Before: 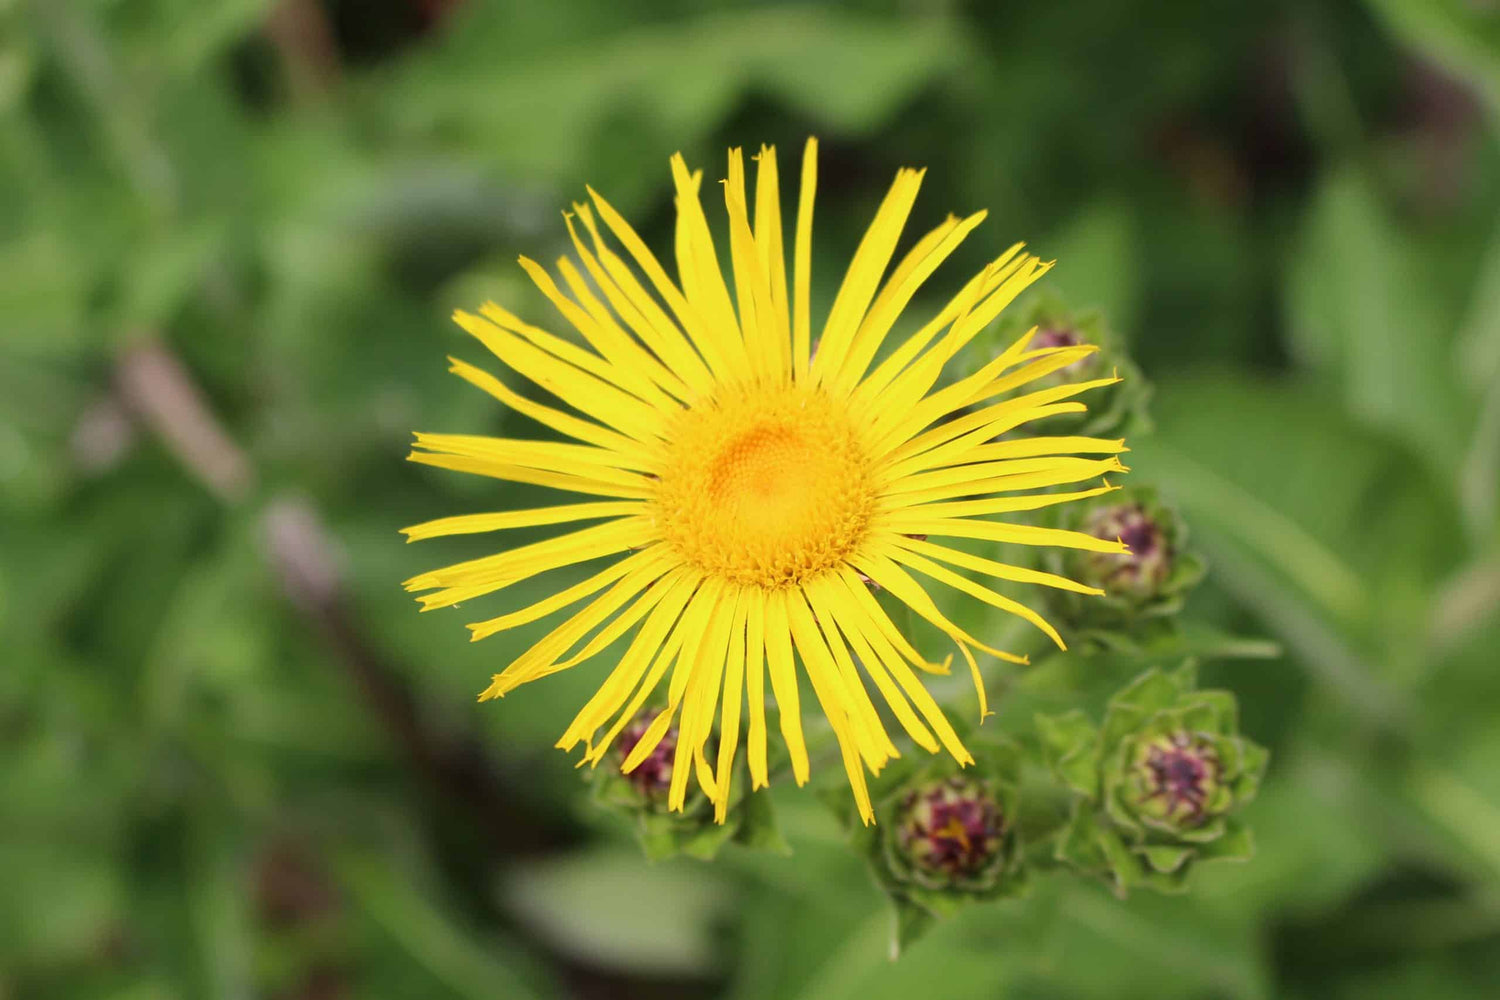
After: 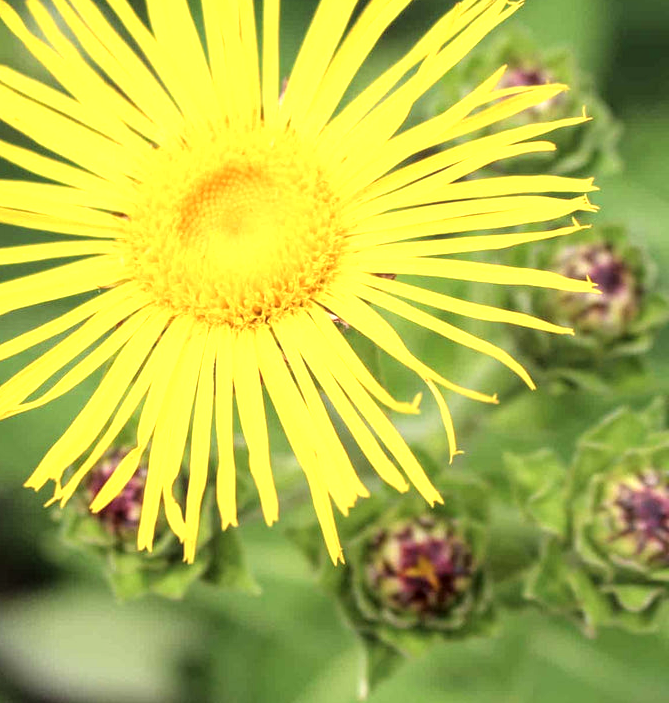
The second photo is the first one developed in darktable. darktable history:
local contrast: on, module defaults
contrast brightness saturation: contrast 0.008, saturation -0.059
crop: left 35.453%, top 26.145%, right 19.895%, bottom 3.455%
tone equalizer: -8 EV -0.779 EV, -7 EV -0.728 EV, -6 EV -0.572 EV, -5 EV -0.381 EV, -3 EV 0.389 EV, -2 EV 0.6 EV, -1 EV 0.682 EV, +0 EV 0.755 EV
